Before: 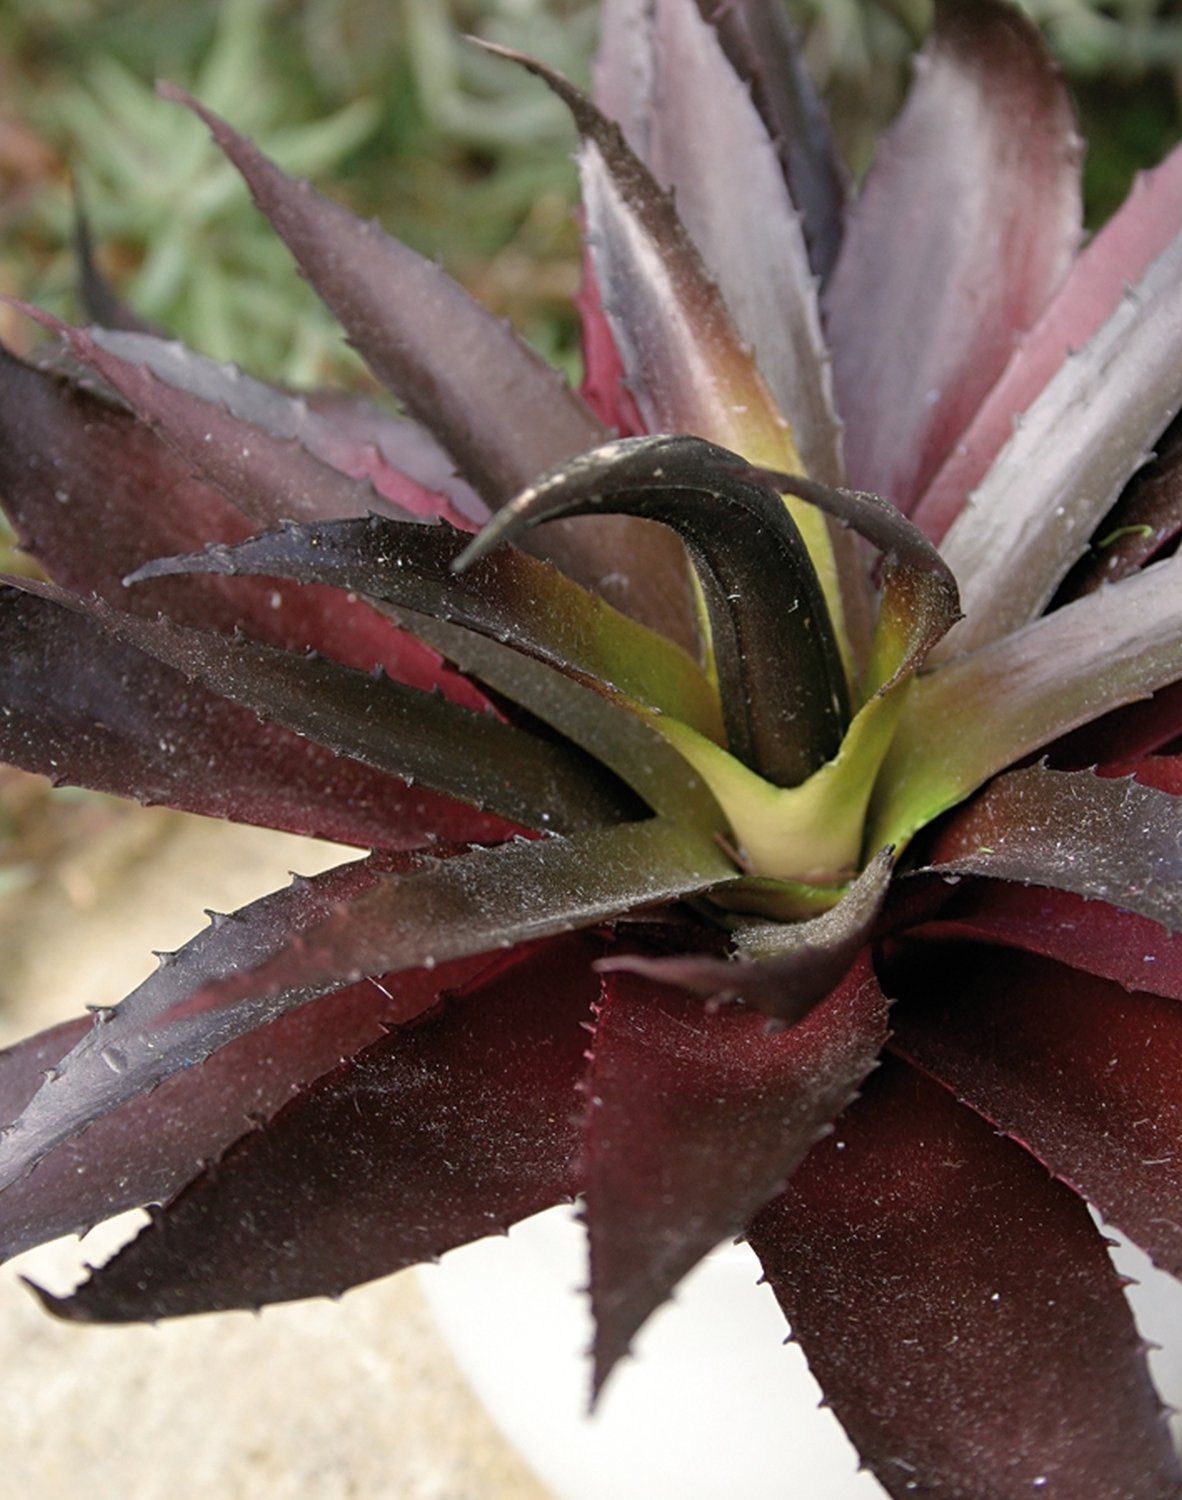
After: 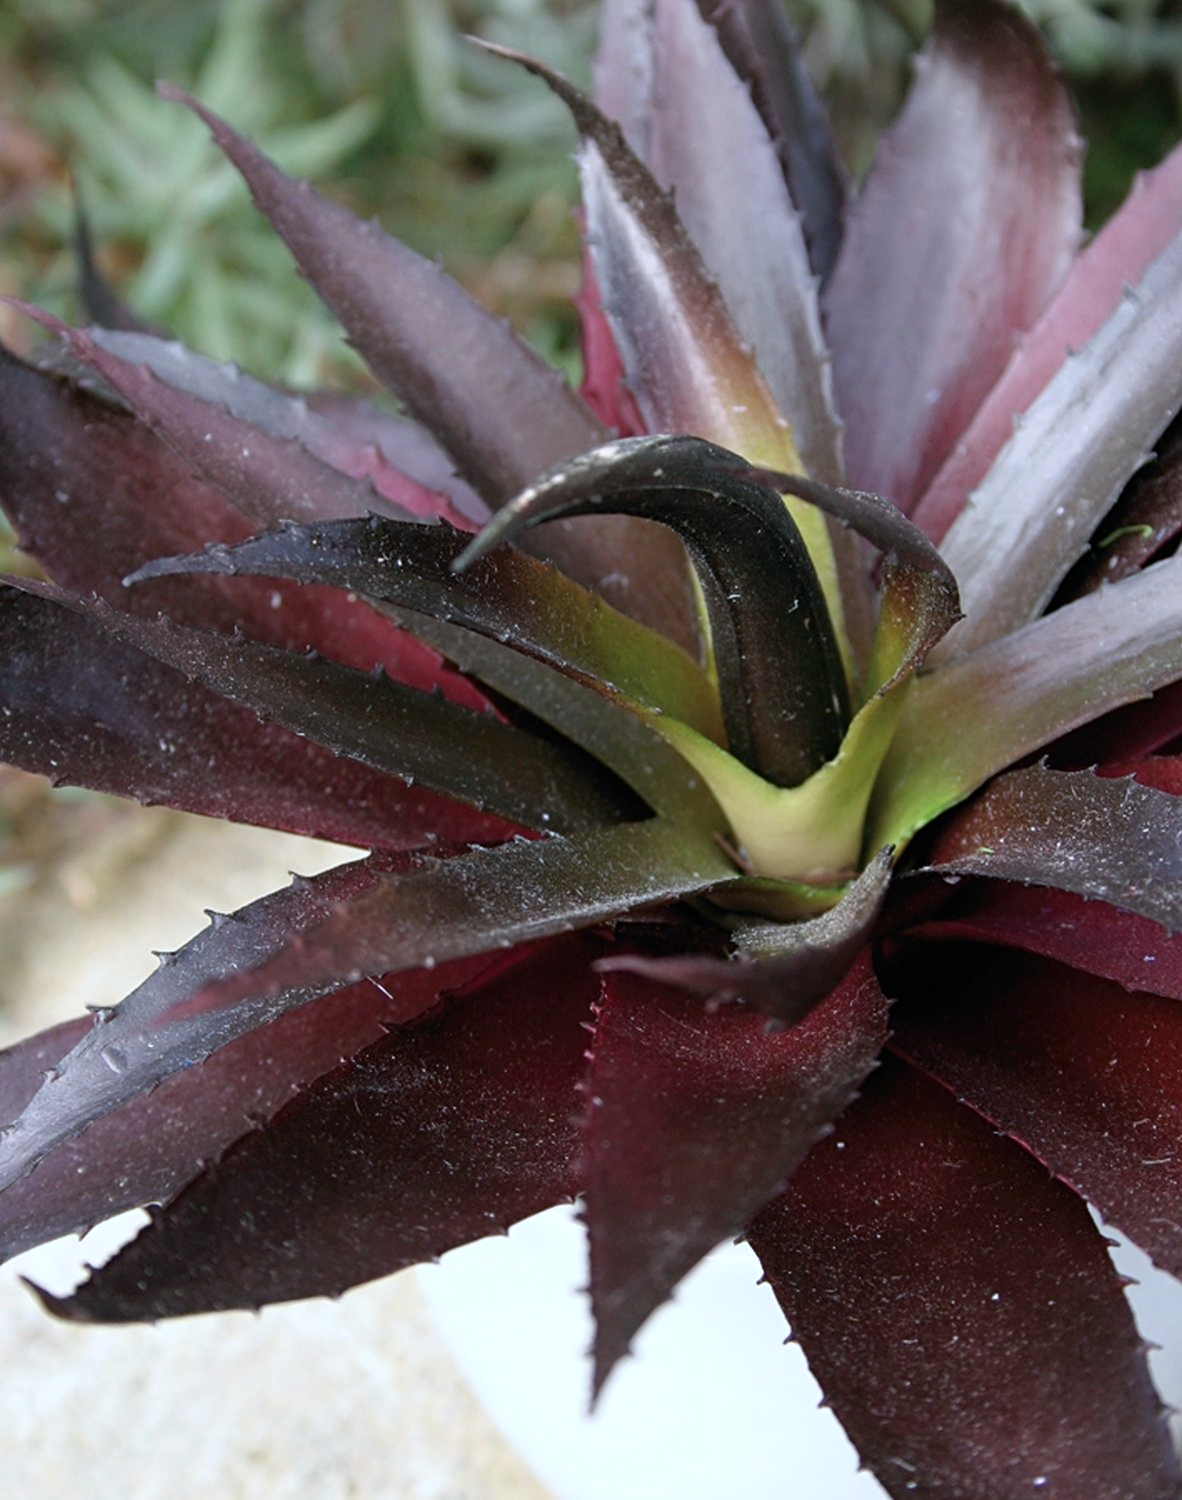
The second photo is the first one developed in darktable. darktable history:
shadows and highlights: shadows -31.81, highlights 29.61
color calibration: x 0.37, y 0.382, temperature 4313.41 K
